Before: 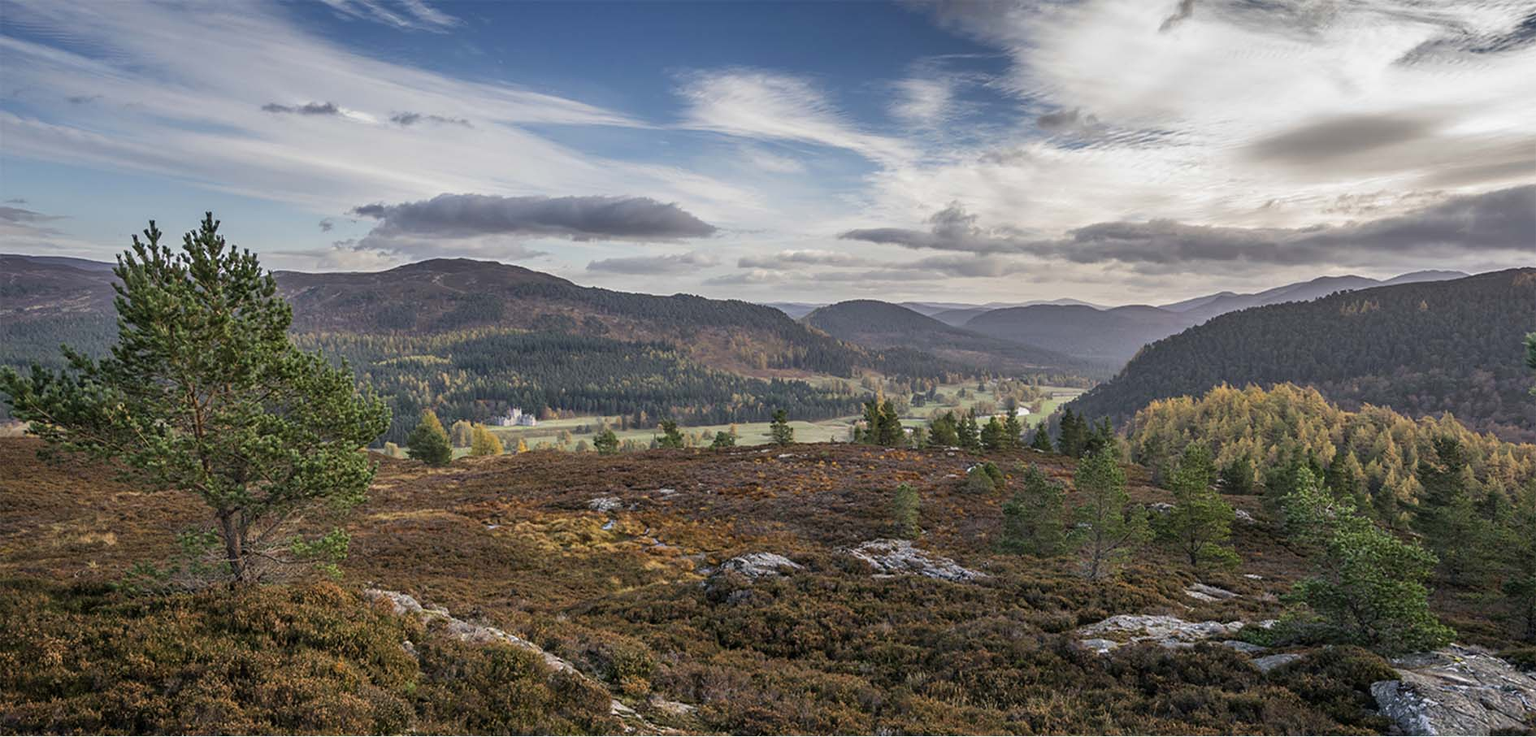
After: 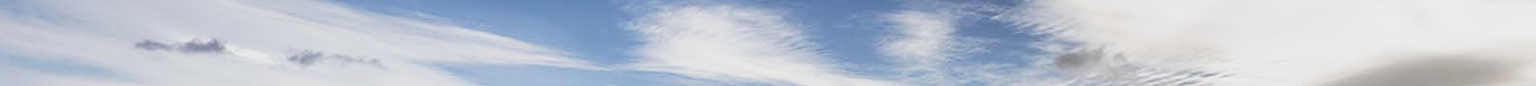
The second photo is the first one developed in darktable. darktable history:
base curve: curves: ch0 [(0, 0) (0.088, 0.125) (0.176, 0.251) (0.354, 0.501) (0.613, 0.749) (1, 0.877)], preserve colors none
fill light: on, module defaults
crop and rotate: left 9.644%, top 9.491%, right 6.021%, bottom 80.509%
